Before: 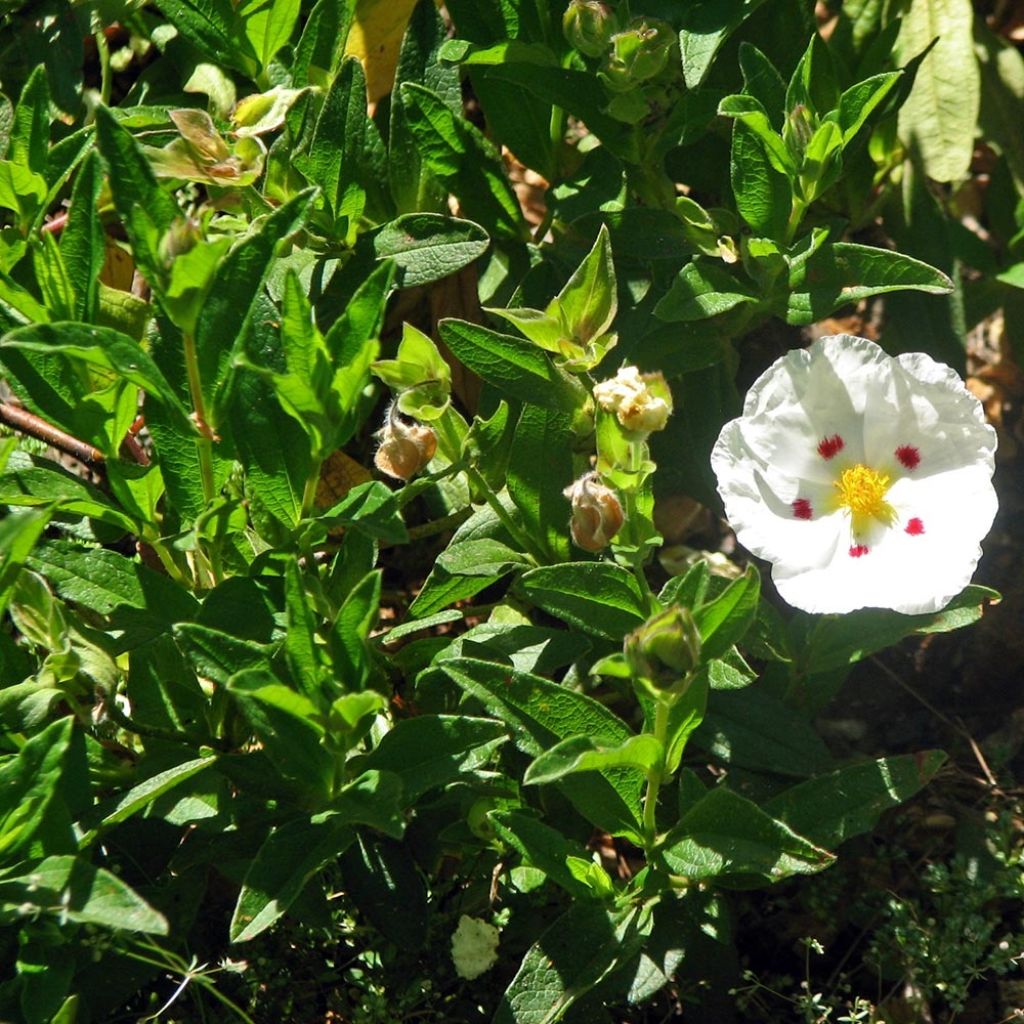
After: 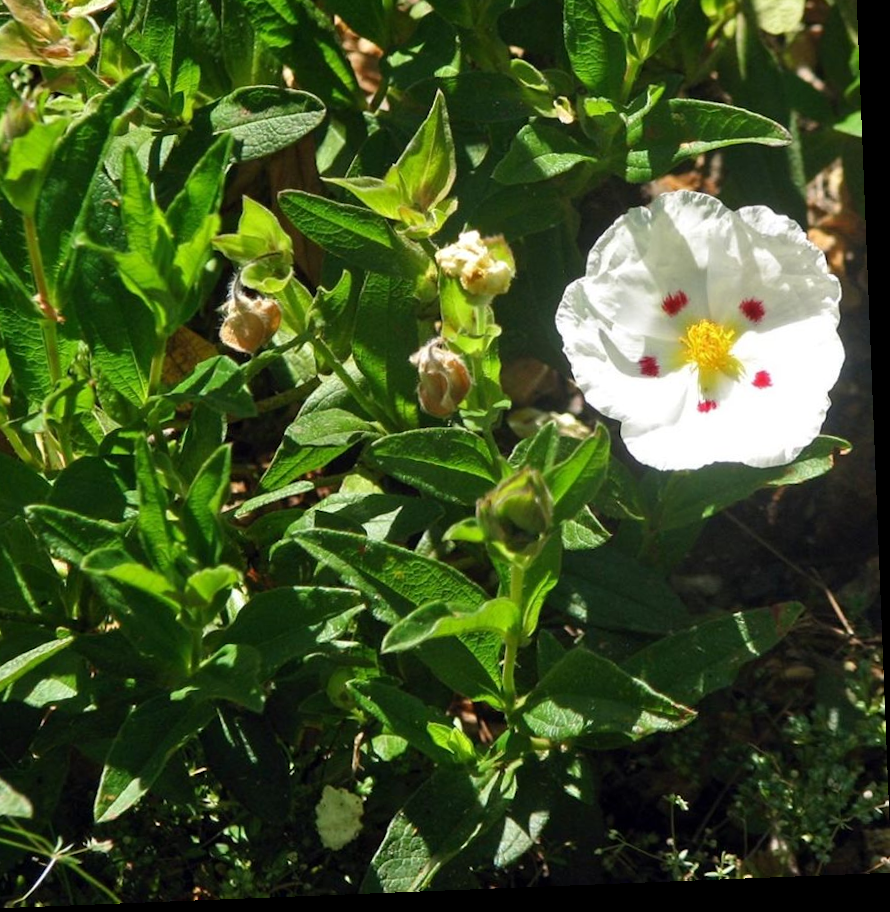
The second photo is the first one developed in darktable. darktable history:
tone equalizer: on, module defaults
rotate and perspective: rotation -2.29°, automatic cropping off
crop: left 16.315%, top 14.246%
